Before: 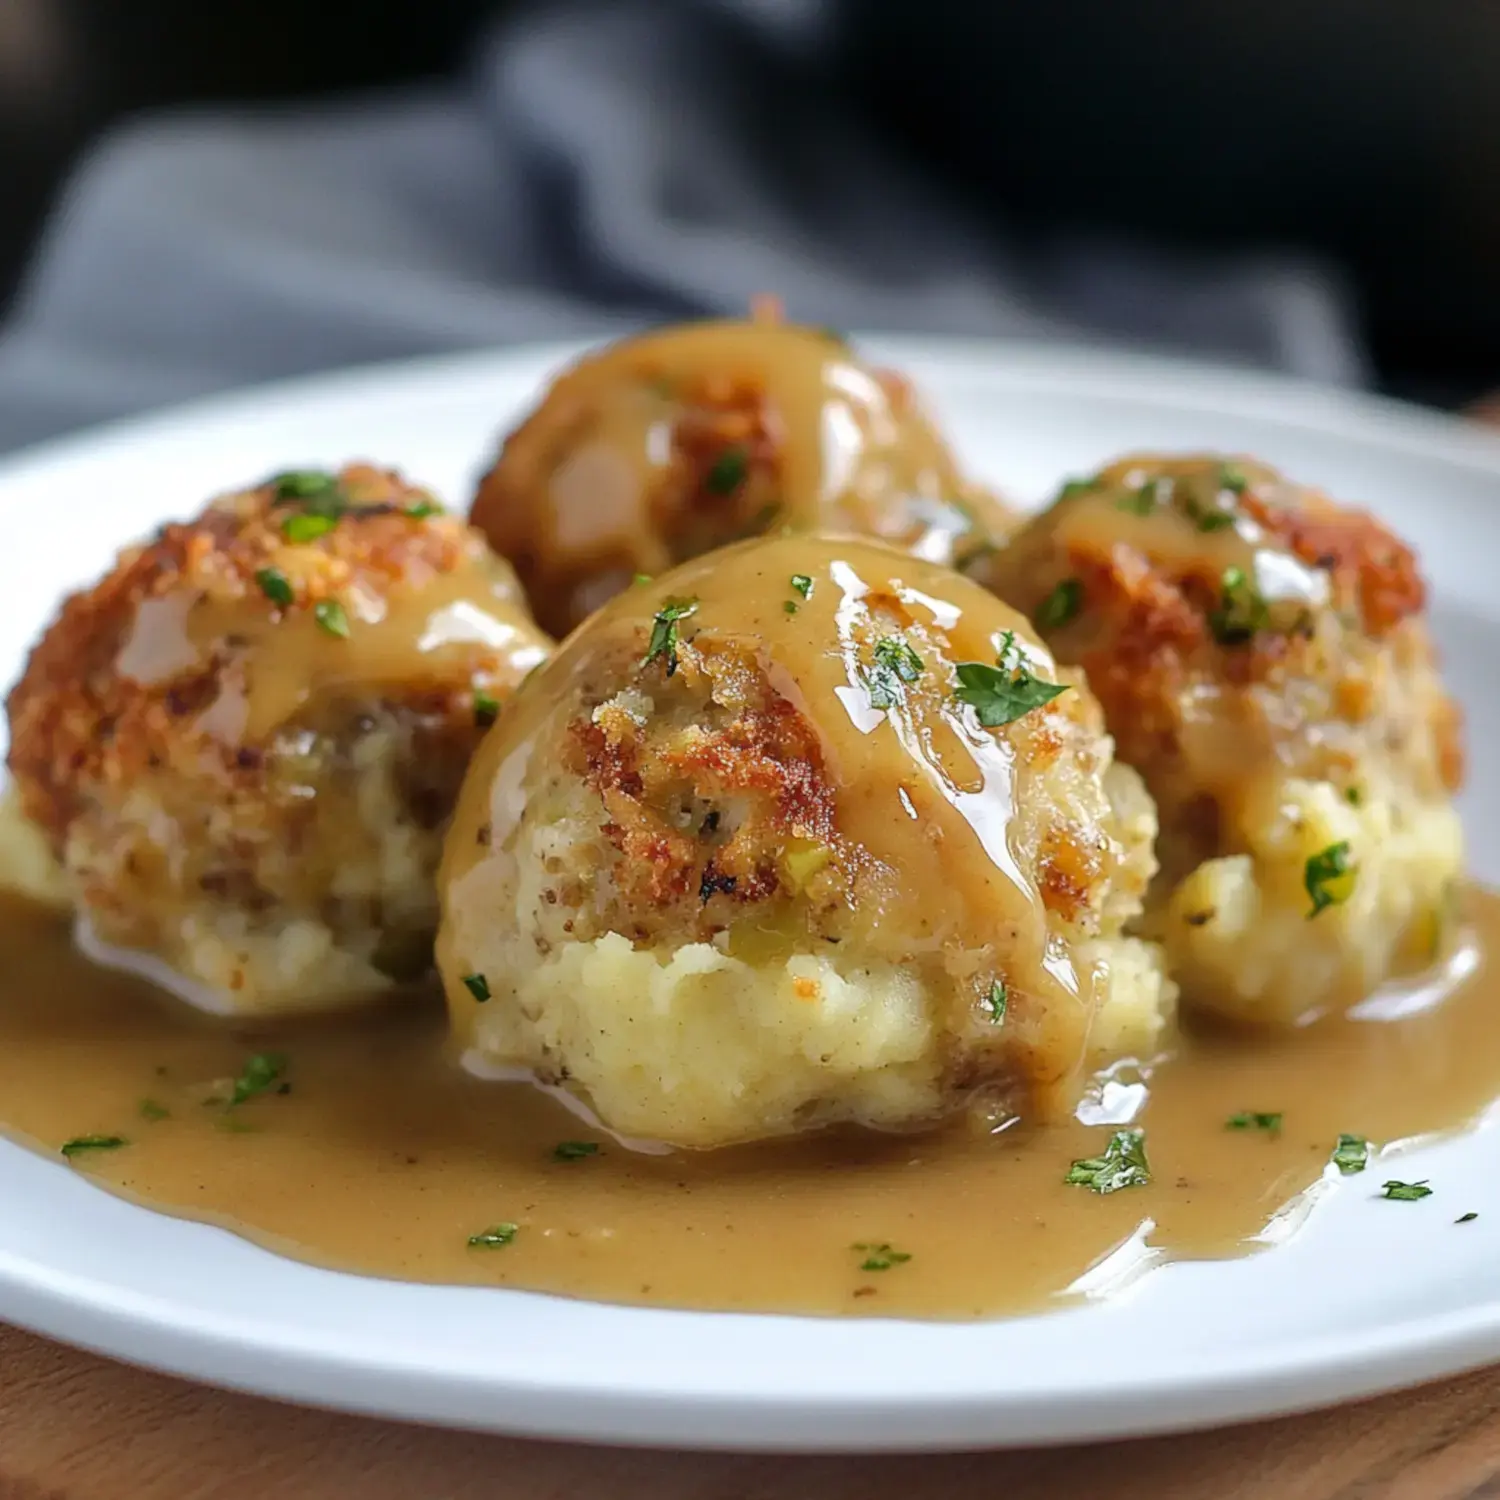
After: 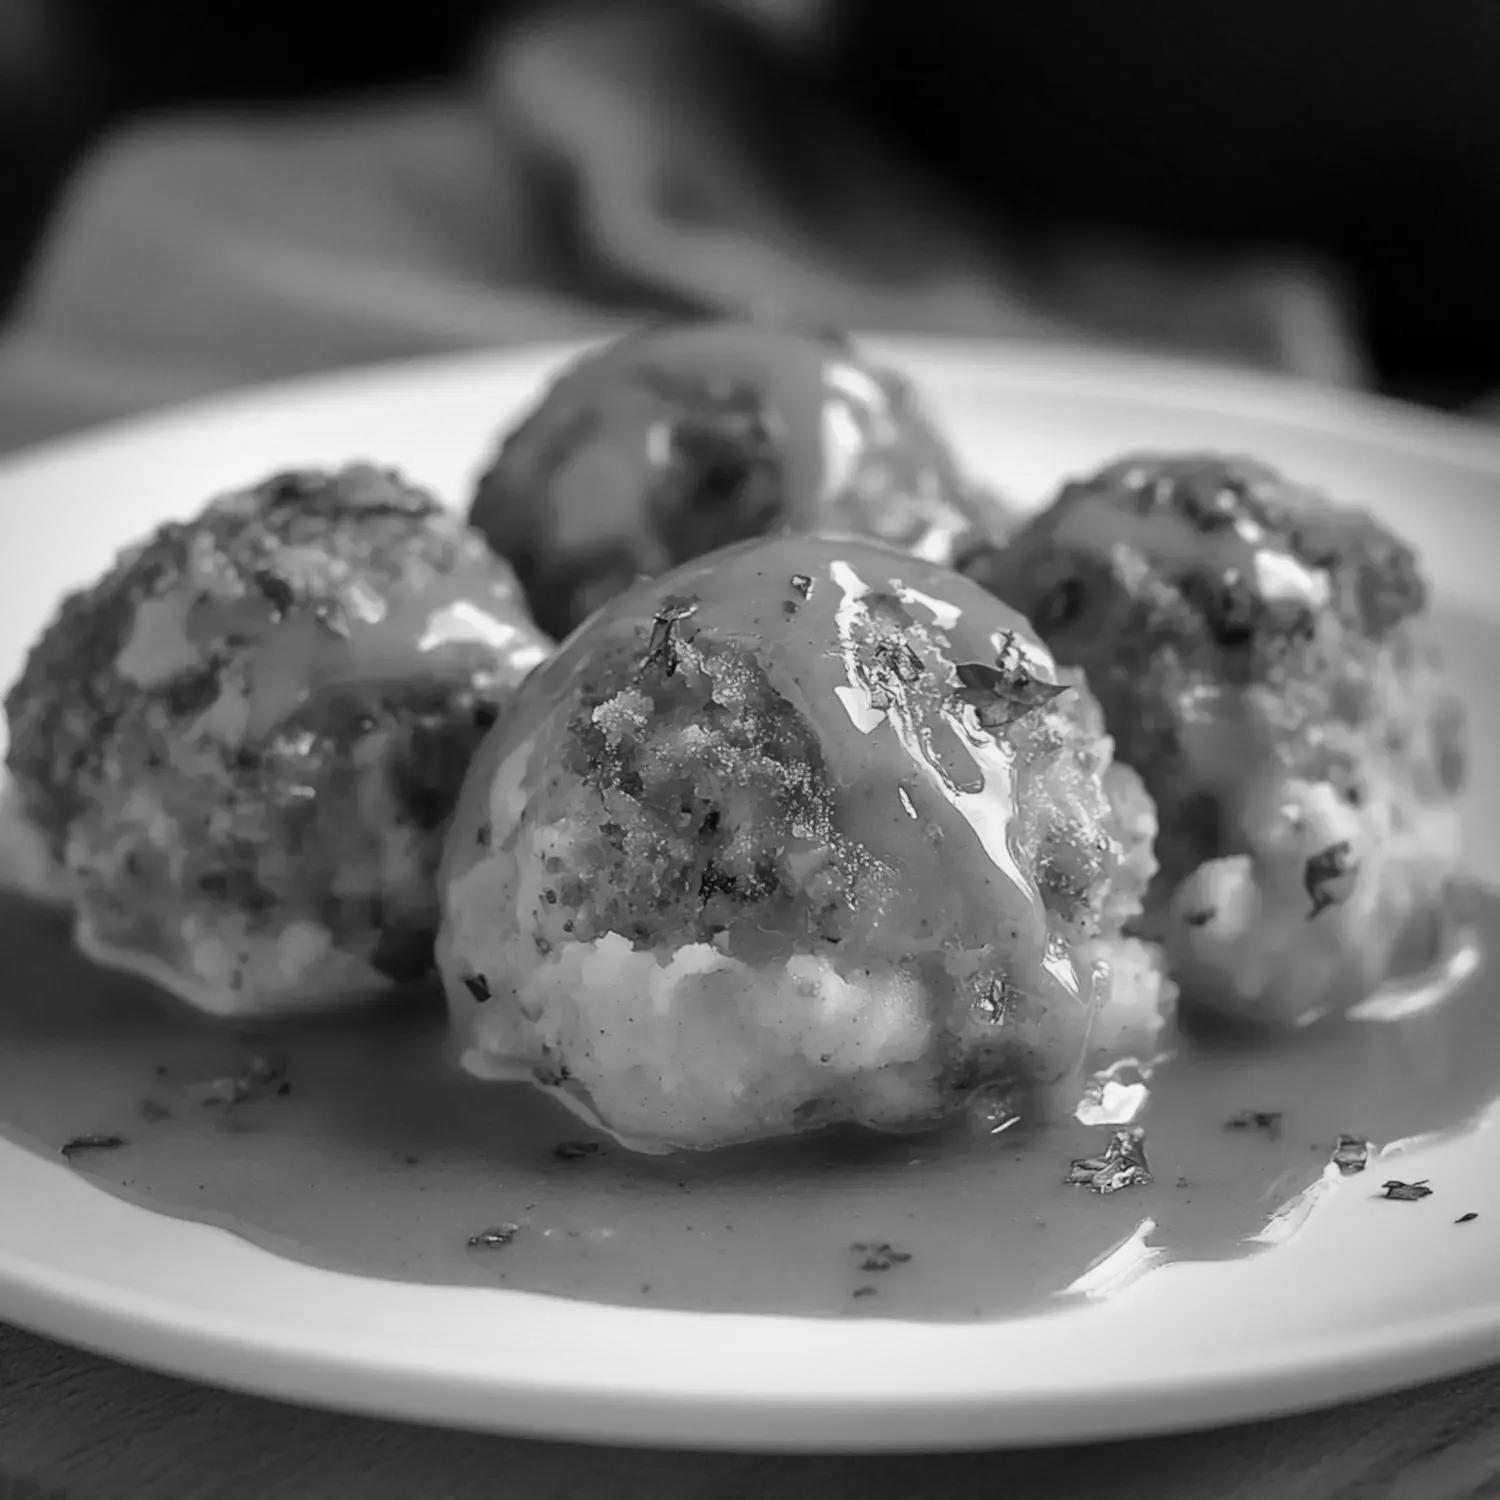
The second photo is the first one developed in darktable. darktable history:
vignetting: on, module defaults
color calibration: output gray [0.18, 0.41, 0.41, 0], gray › normalize channels true, illuminant same as pipeline (D50), adaptation XYZ, x 0.346, y 0.359, gamut compression 0
